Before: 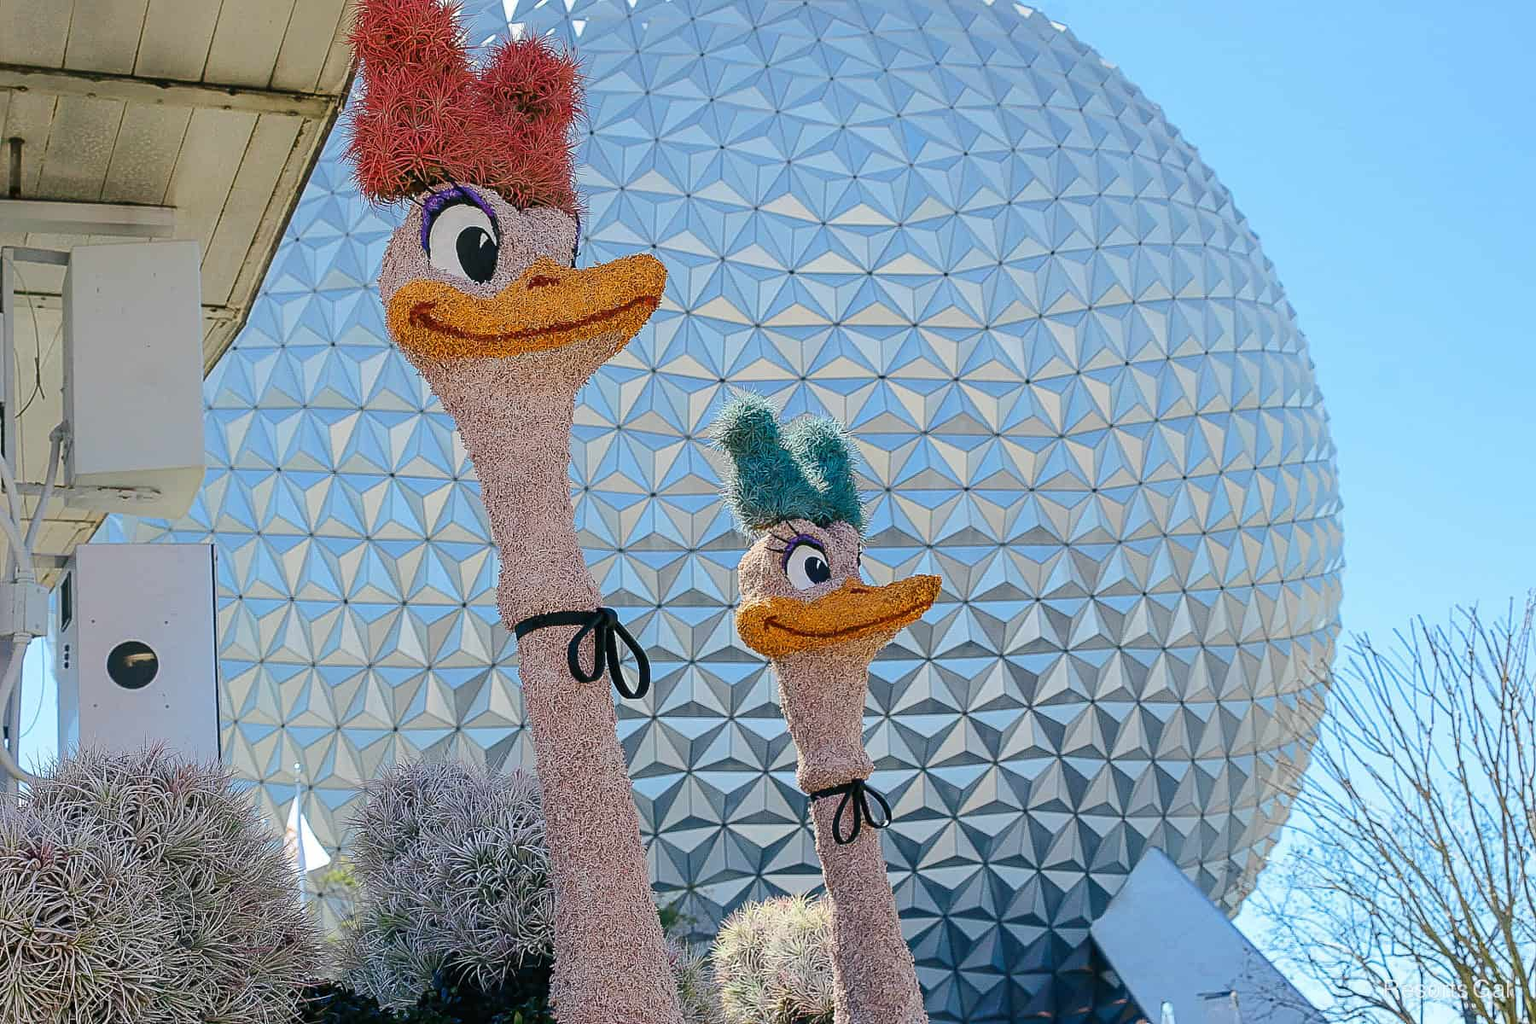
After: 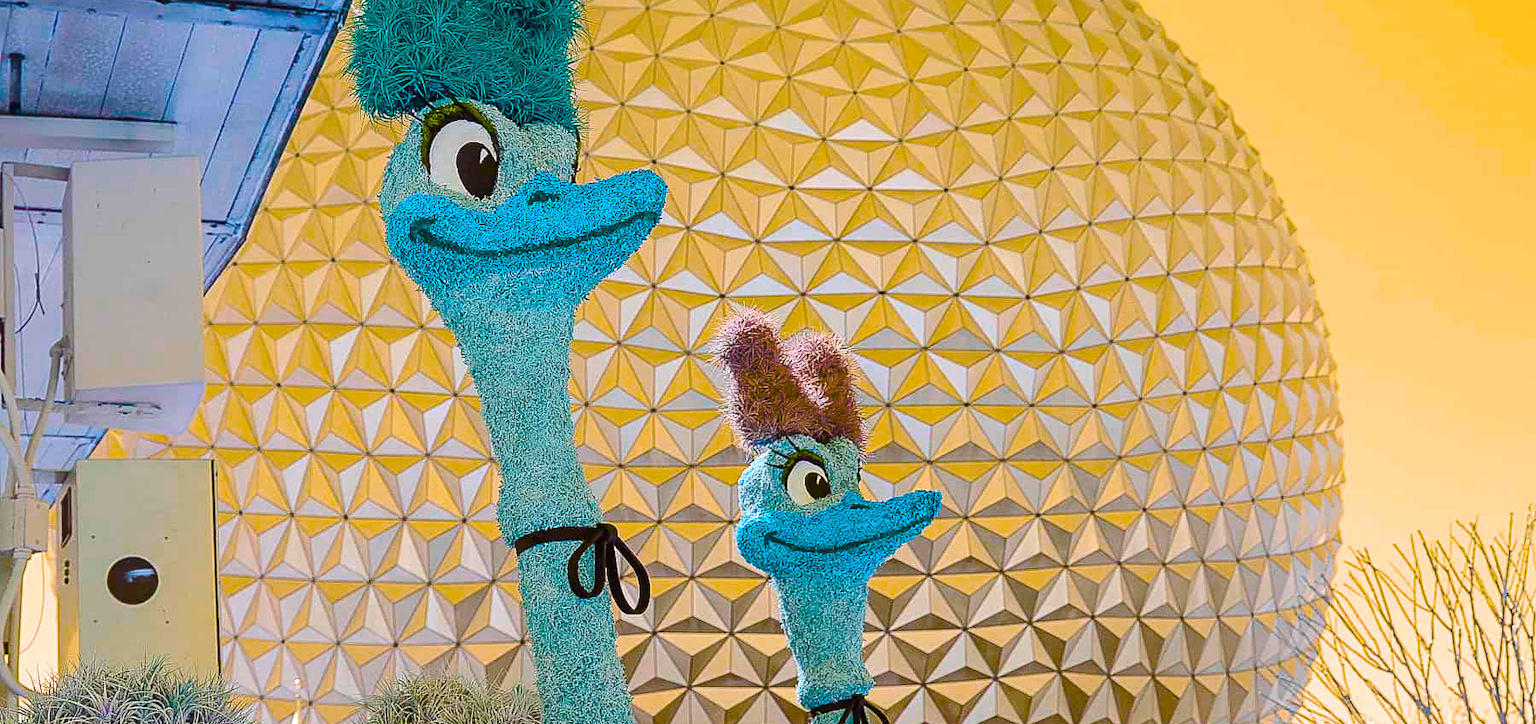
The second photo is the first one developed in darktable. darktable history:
color balance rgb: highlights gain › luminance 18.071%, linear chroma grading › shadows 31.757%, linear chroma grading › global chroma -1.854%, linear chroma grading › mid-tones 3.694%, perceptual saturation grading › global saturation 30.374%, hue shift 179.18°, global vibrance 49.301%, contrast 0.802%
crop and rotate: top 8.257%, bottom 20.947%
